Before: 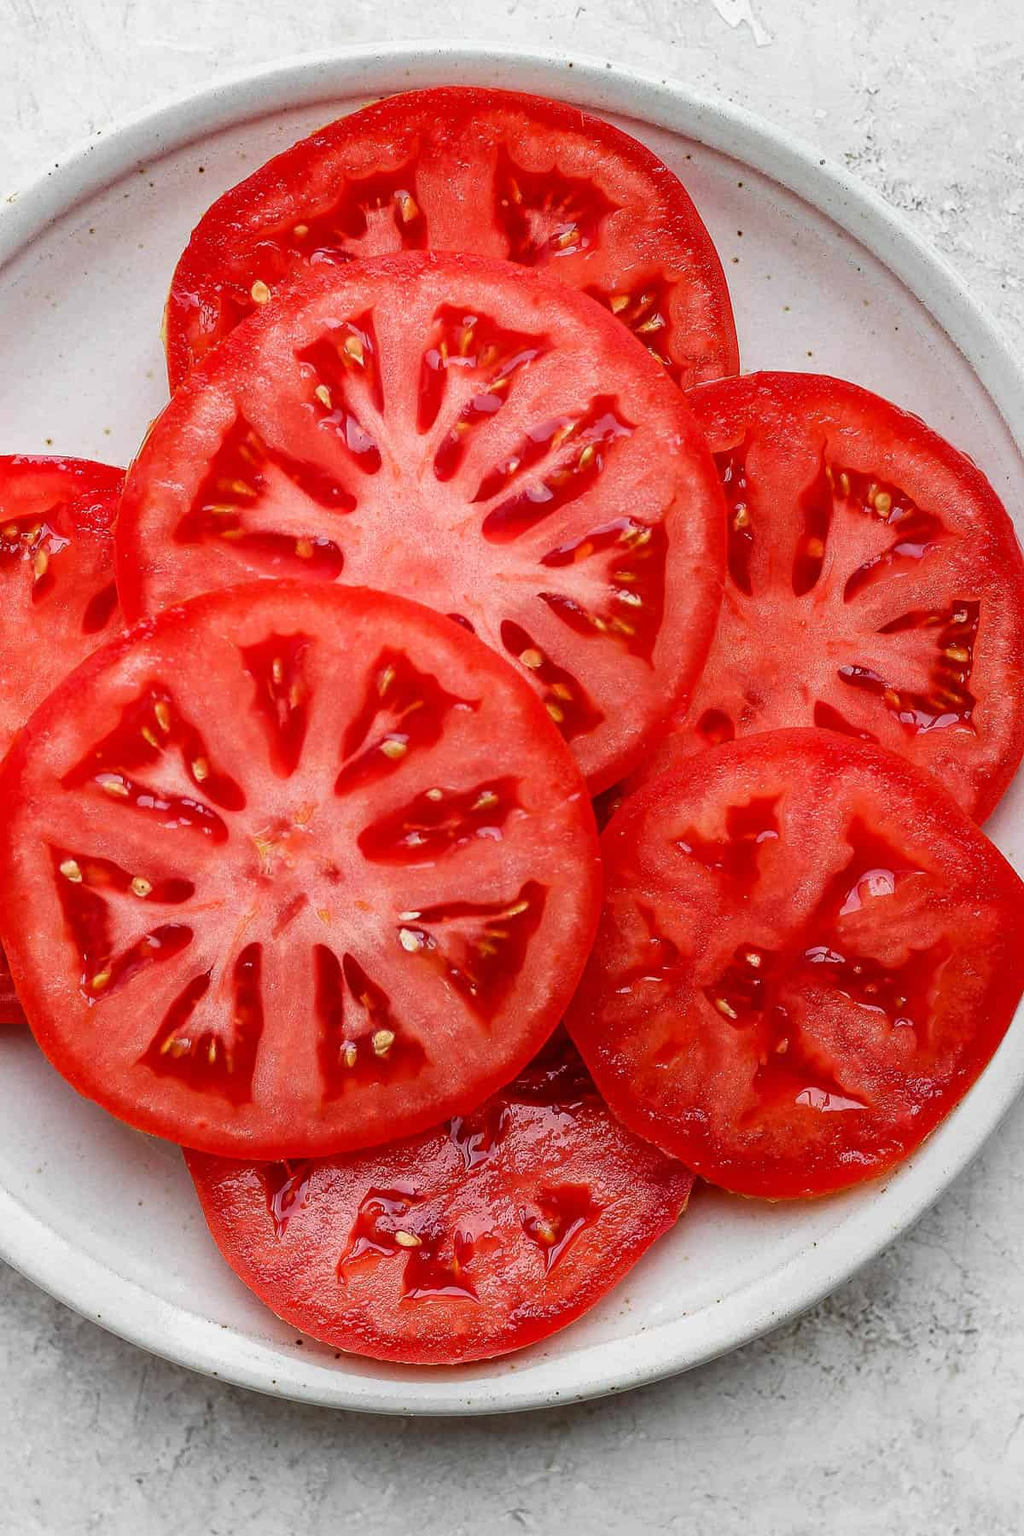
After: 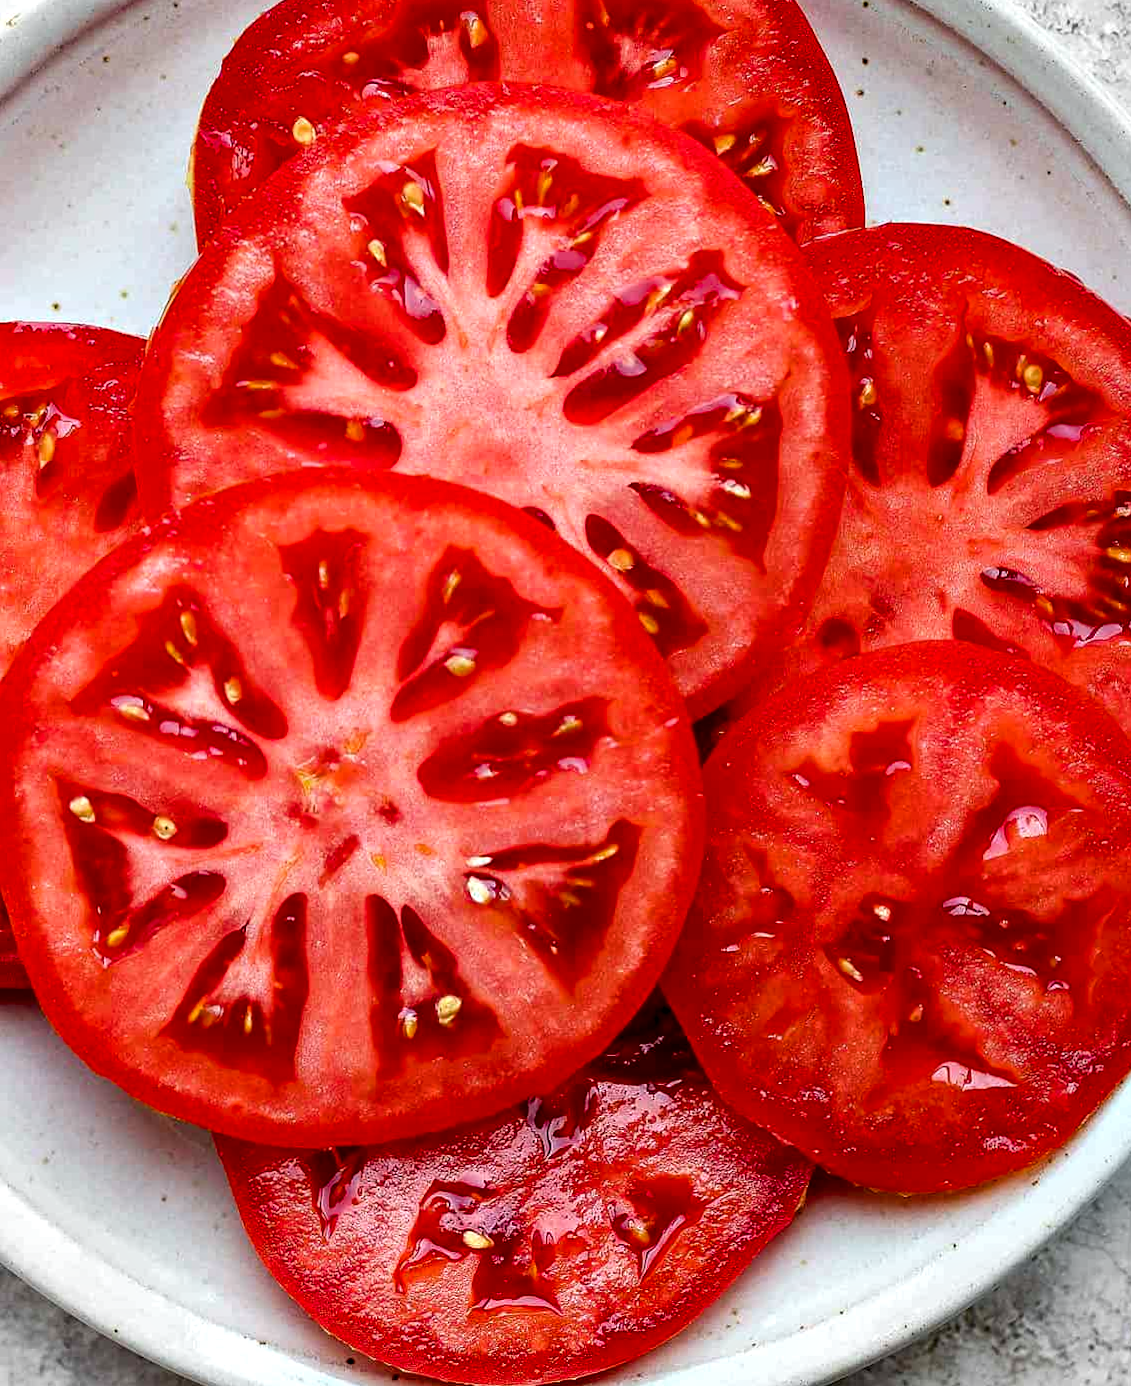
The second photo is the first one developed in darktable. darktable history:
crop and rotate: angle 0.07°, top 11.745%, right 5.503%, bottom 11.106%
color balance rgb: perceptual saturation grading › global saturation 19.597%
contrast equalizer: octaves 7, y [[0.6 ×6], [0.55 ×6], [0 ×6], [0 ×6], [0 ×6]]
